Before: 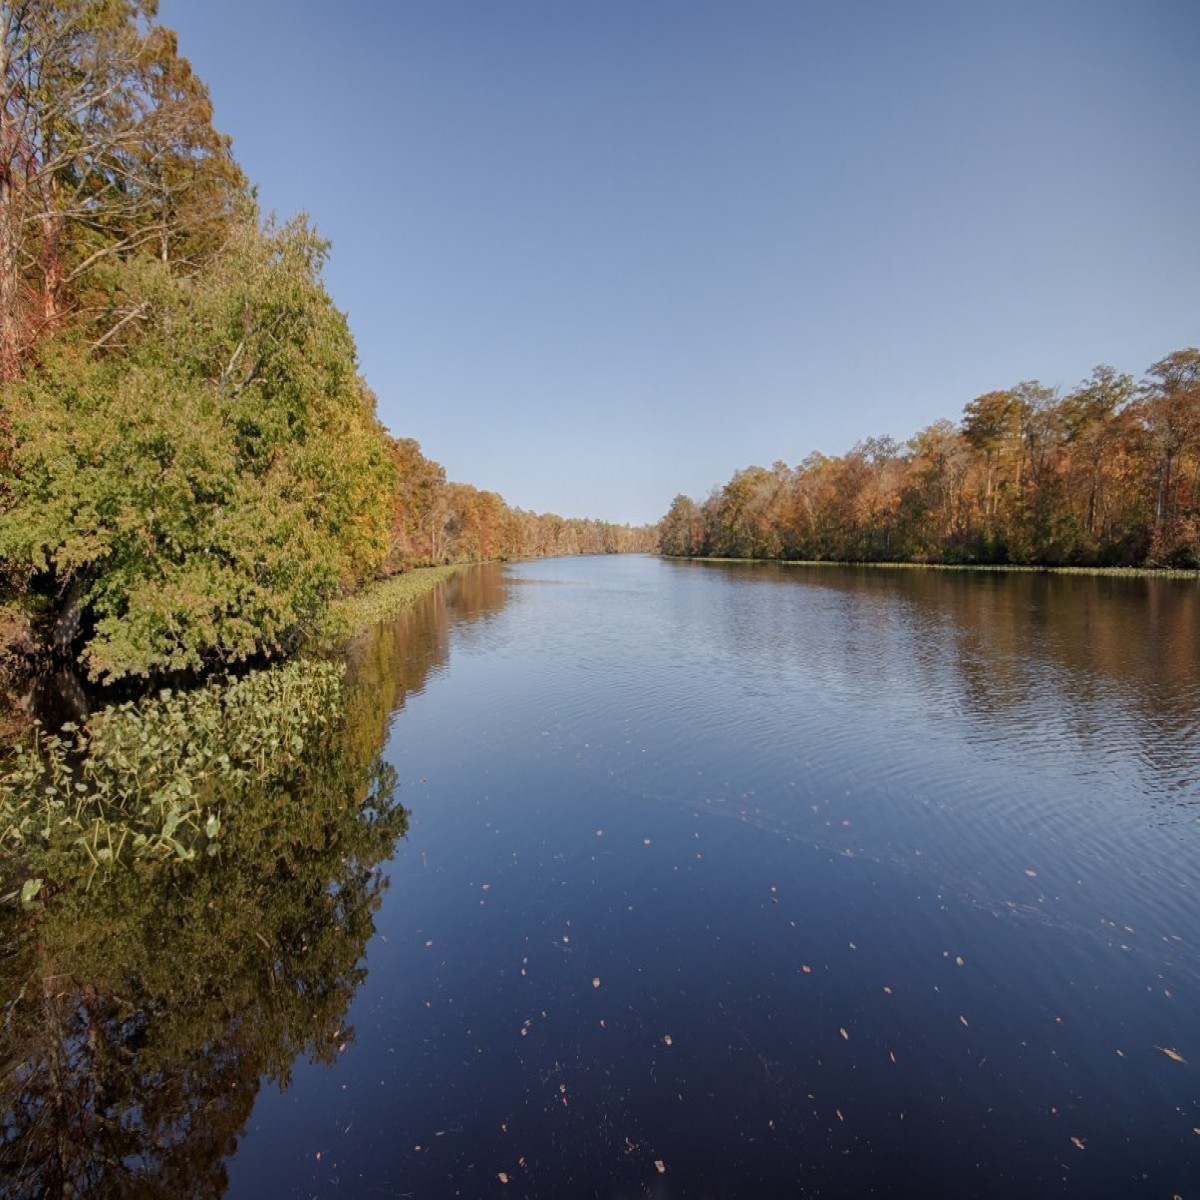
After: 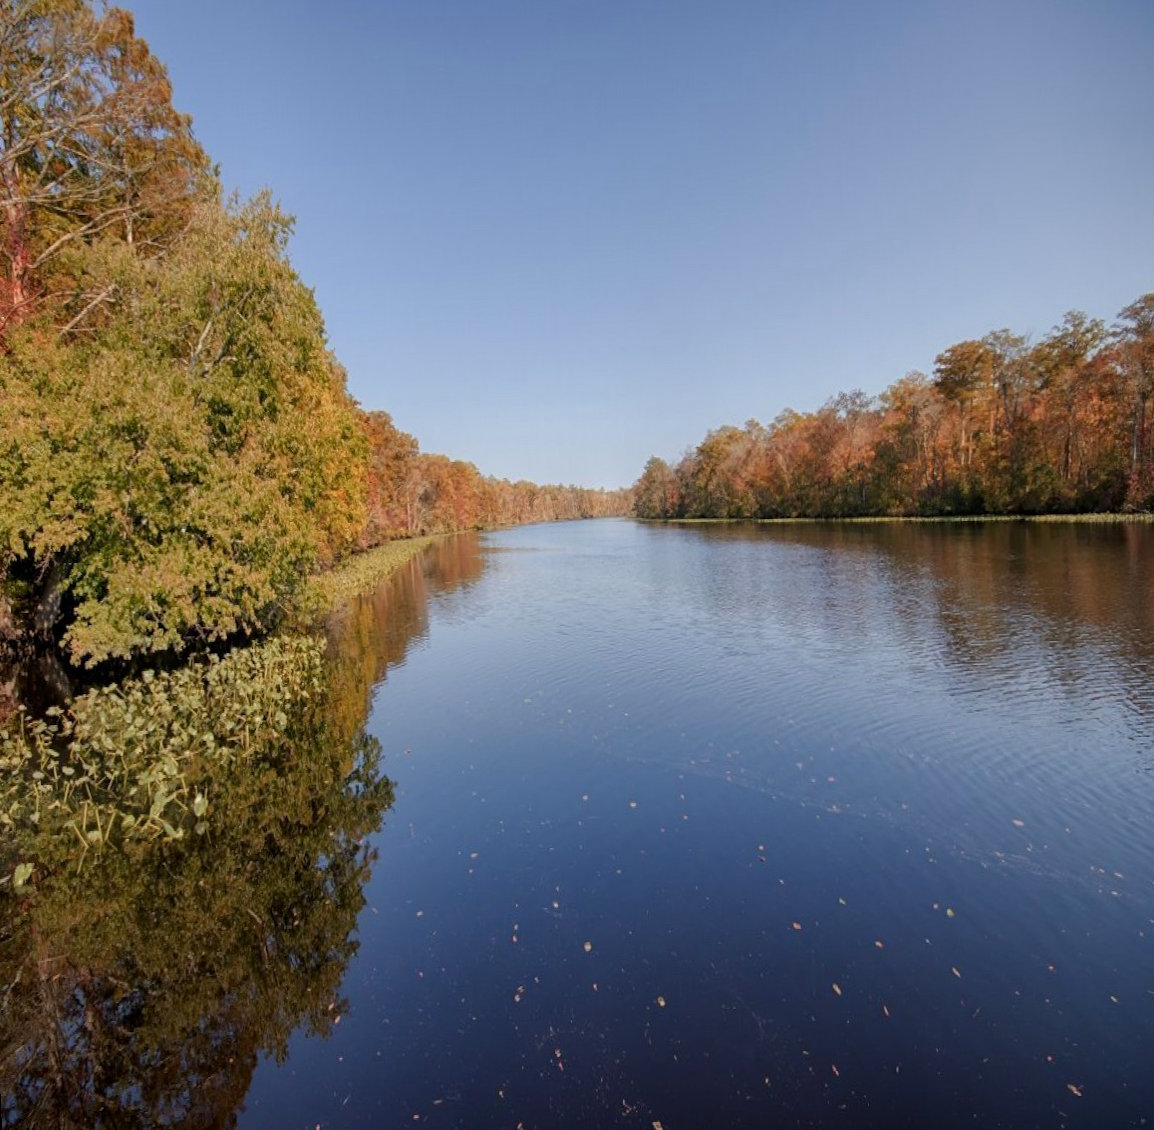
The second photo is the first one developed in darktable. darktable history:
rotate and perspective: rotation -2.12°, lens shift (vertical) 0.009, lens shift (horizontal) -0.008, automatic cropping original format, crop left 0.036, crop right 0.964, crop top 0.05, crop bottom 0.959
color zones: curves: ch1 [(0.309, 0.524) (0.41, 0.329) (0.508, 0.509)]; ch2 [(0.25, 0.457) (0.75, 0.5)]
exposure: black level correction 0.001, compensate highlight preservation false
